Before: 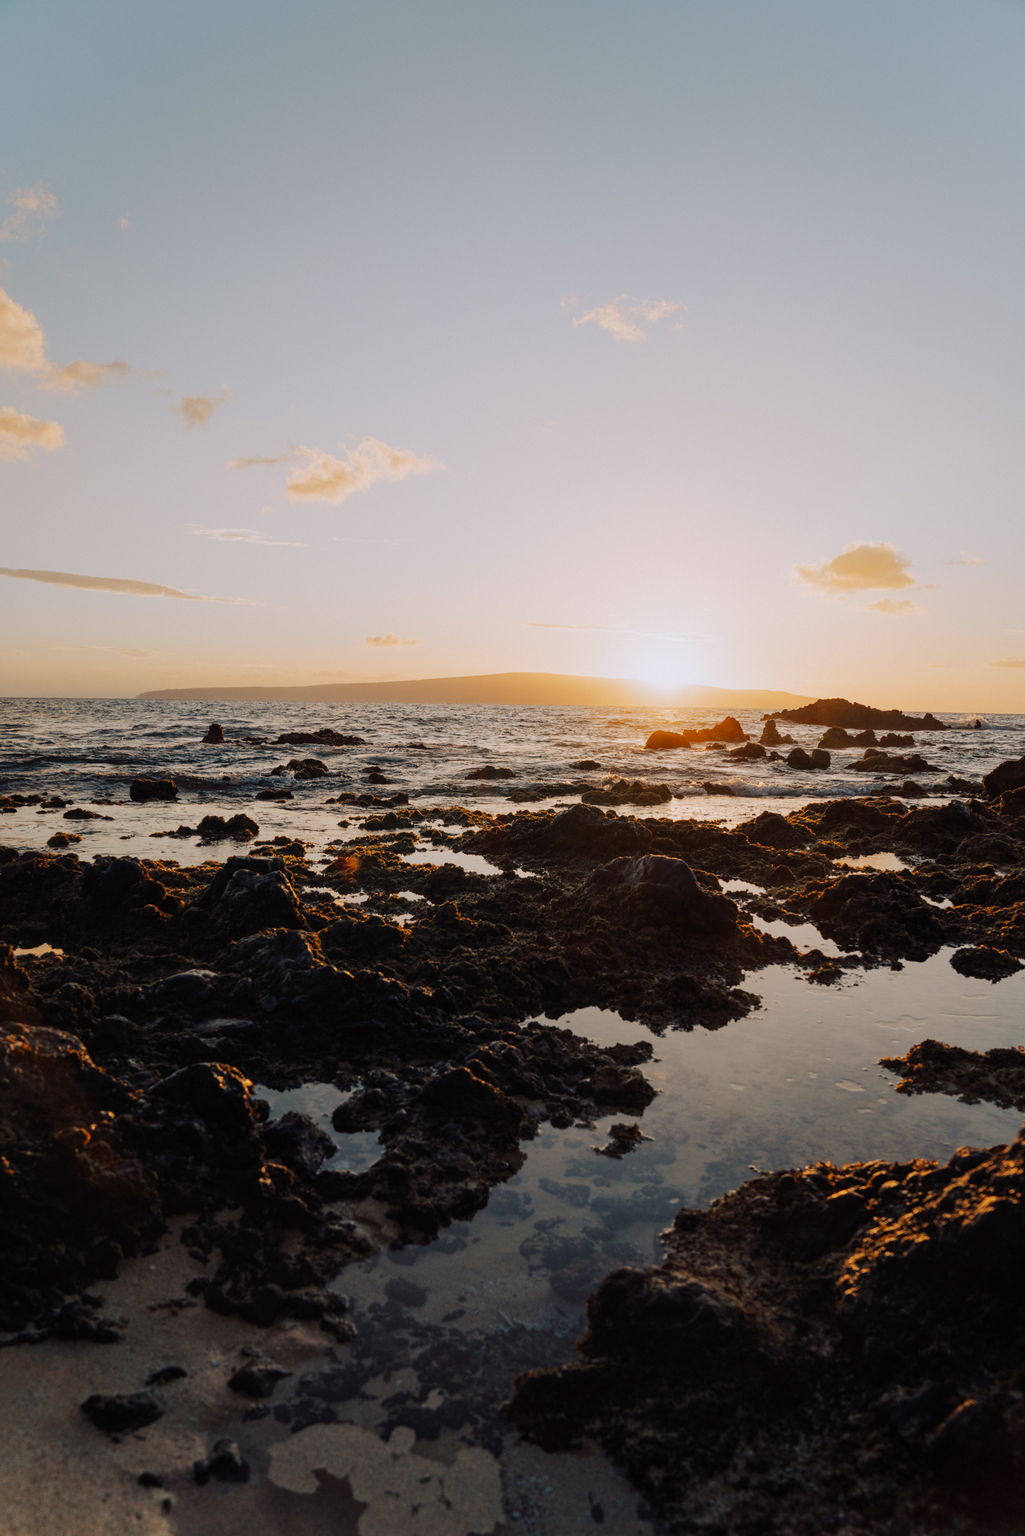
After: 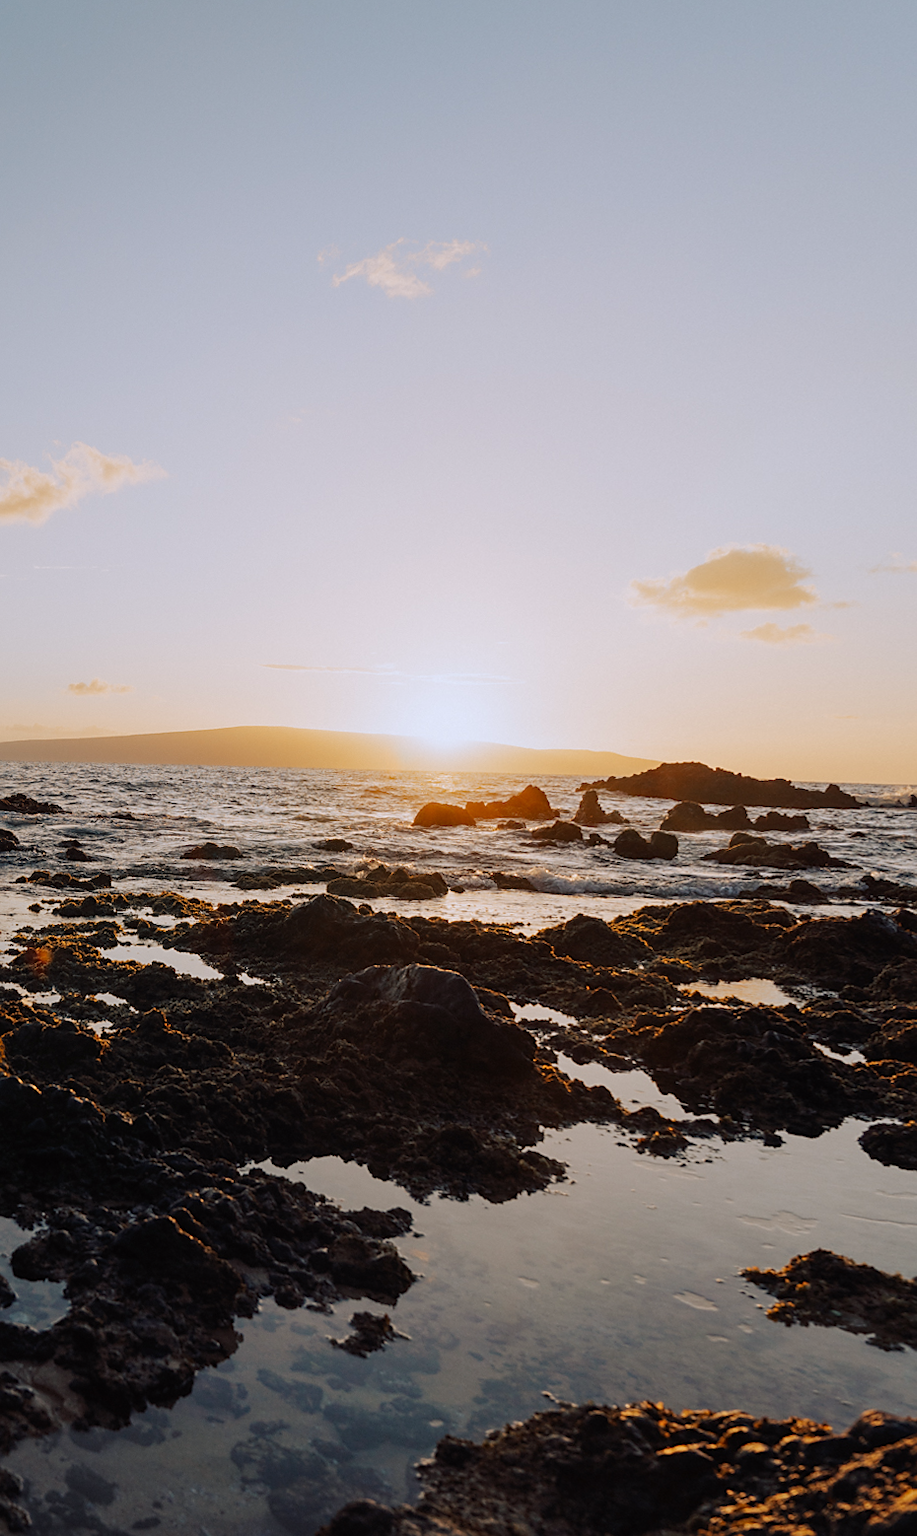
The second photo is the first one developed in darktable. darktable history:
sharpen: radius 1.864, amount 0.398, threshold 1.271
rotate and perspective: rotation 1.69°, lens shift (vertical) -0.023, lens shift (horizontal) -0.291, crop left 0.025, crop right 0.988, crop top 0.092, crop bottom 0.842
crop and rotate: left 24.034%, top 2.838%, right 6.406%, bottom 6.299%
white balance: red 0.974, blue 1.044
